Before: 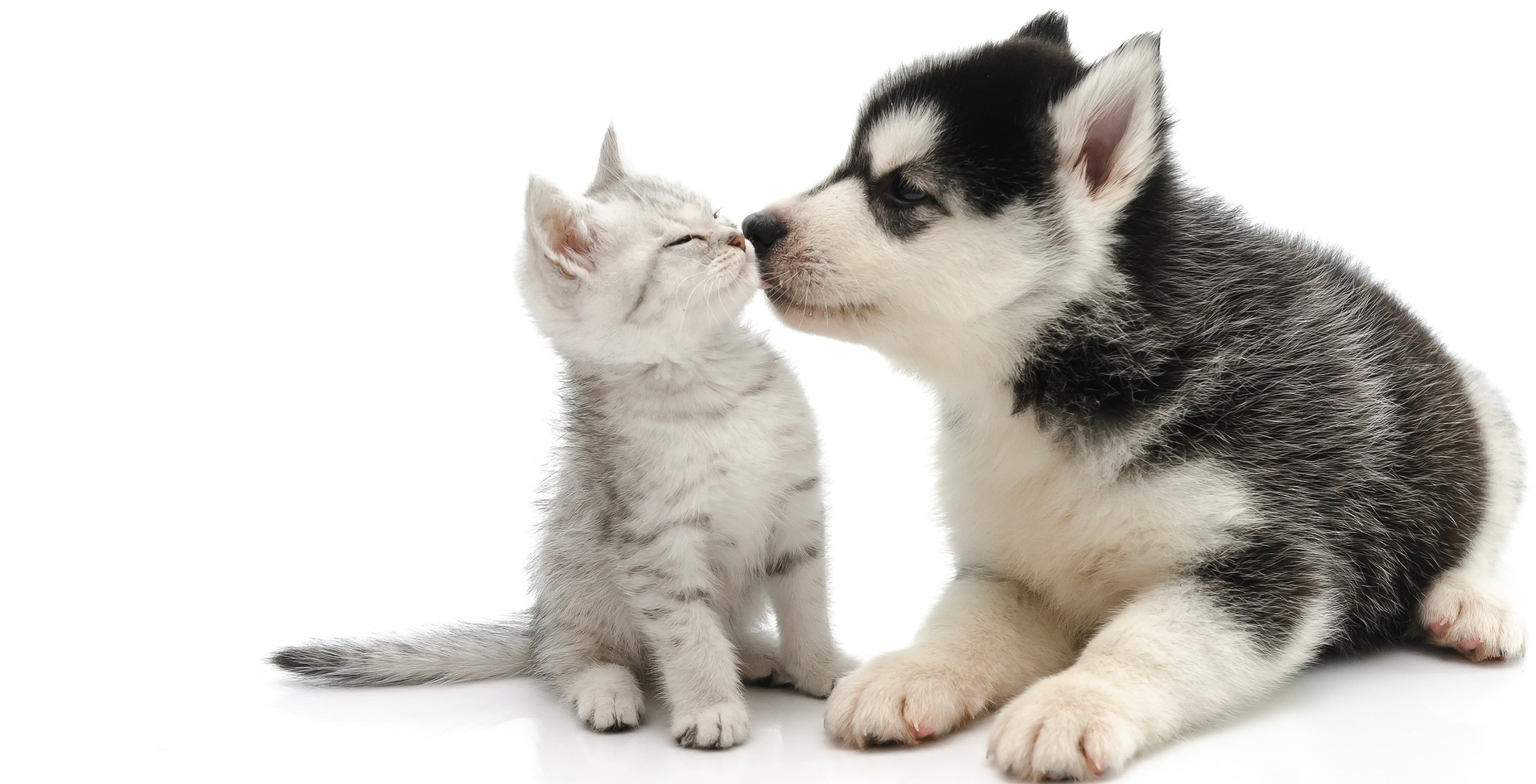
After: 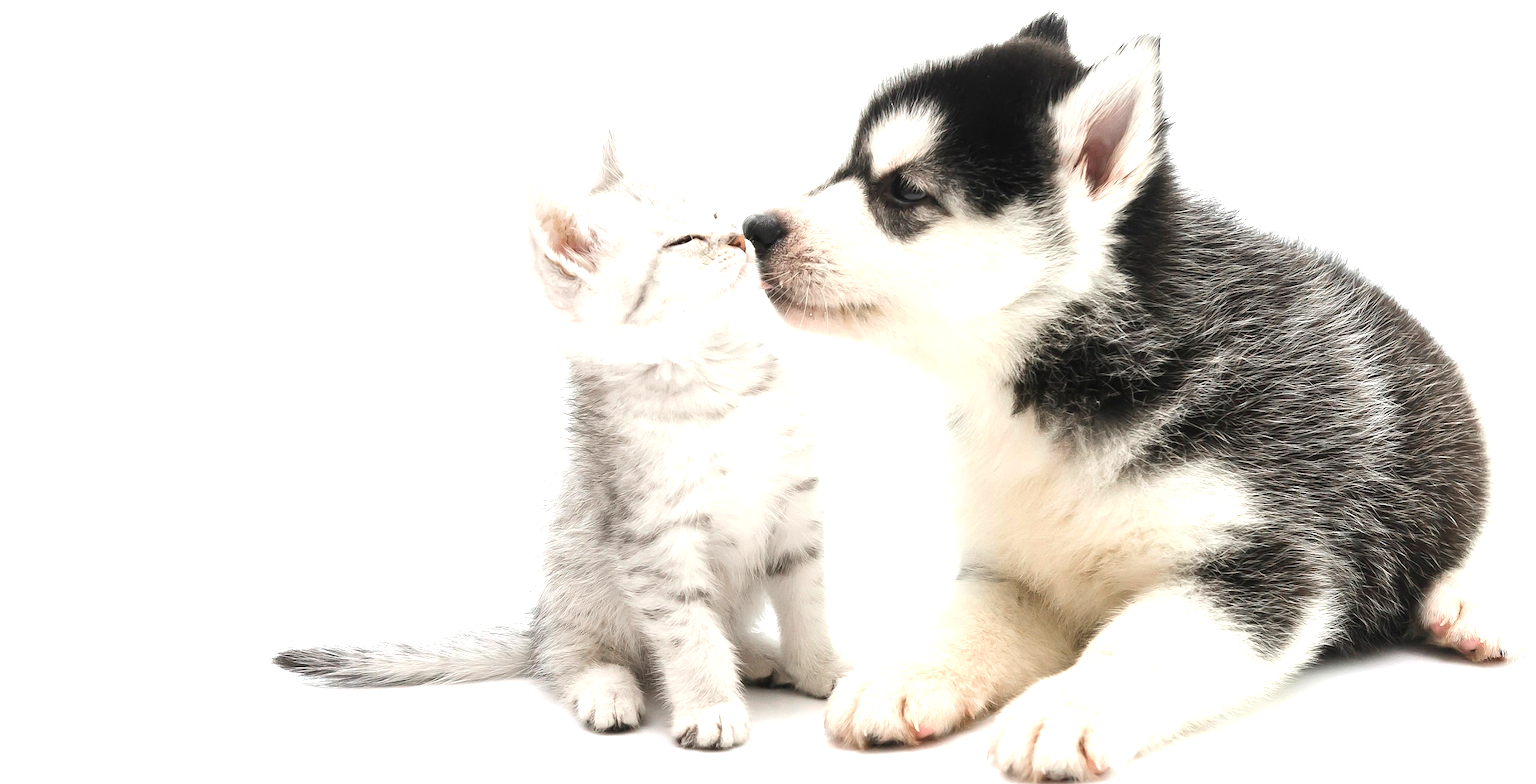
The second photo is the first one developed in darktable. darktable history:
exposure: black level correction 0.001, exposure 0.965 EV, compensate highlight preservation false
